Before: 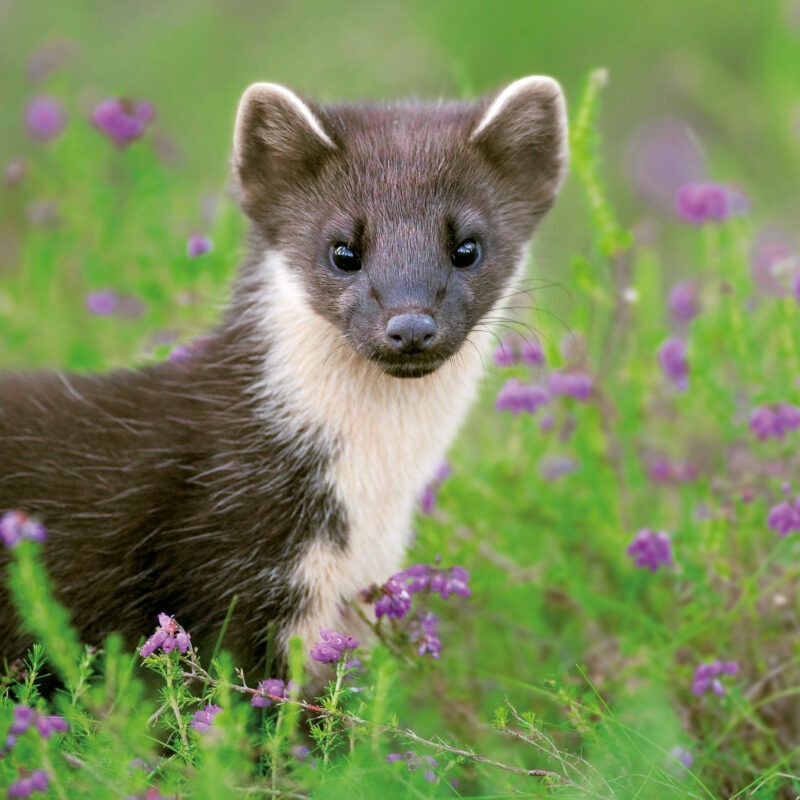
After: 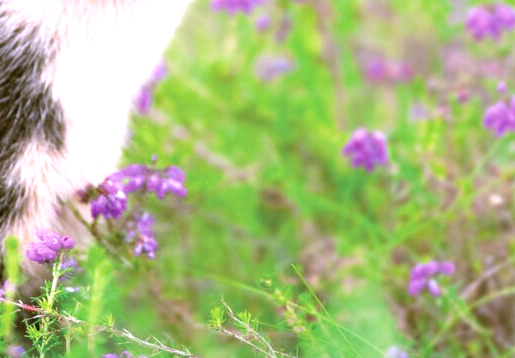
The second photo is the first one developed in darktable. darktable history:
white balance: red 1.066, blue 1.119
exposure: black level correction 0, exposure 0.7 EV, compensate exposure bias true, compensate highlight preservation false
crop and rotate: left 35.509%, top 50.238%, bottom 4.934%
